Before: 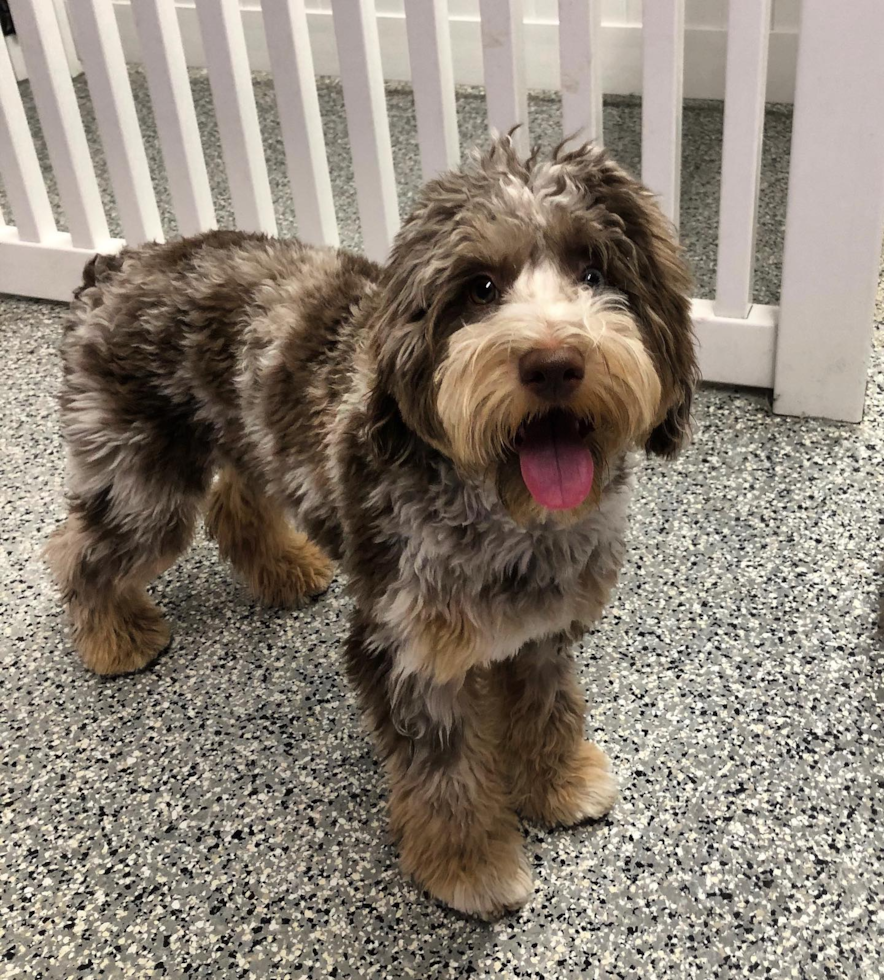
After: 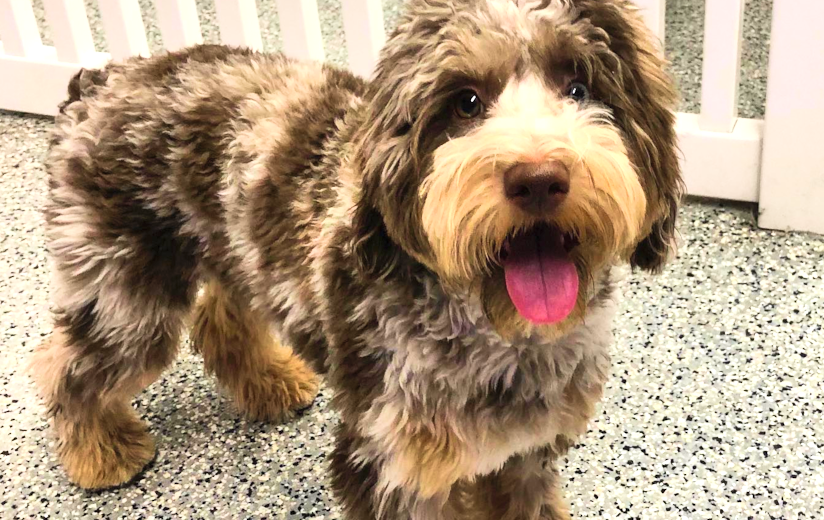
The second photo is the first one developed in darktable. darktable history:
velvia: on, module defaults
crop: left 1.745%, top 19.025%, right 4.942%, bottom 27.831%
exposure: exposure 0.553 EV, compensate highlight preservation false
contrast brightness saturation: contrast 0.237, brightness 0.263, saturation 0.372
